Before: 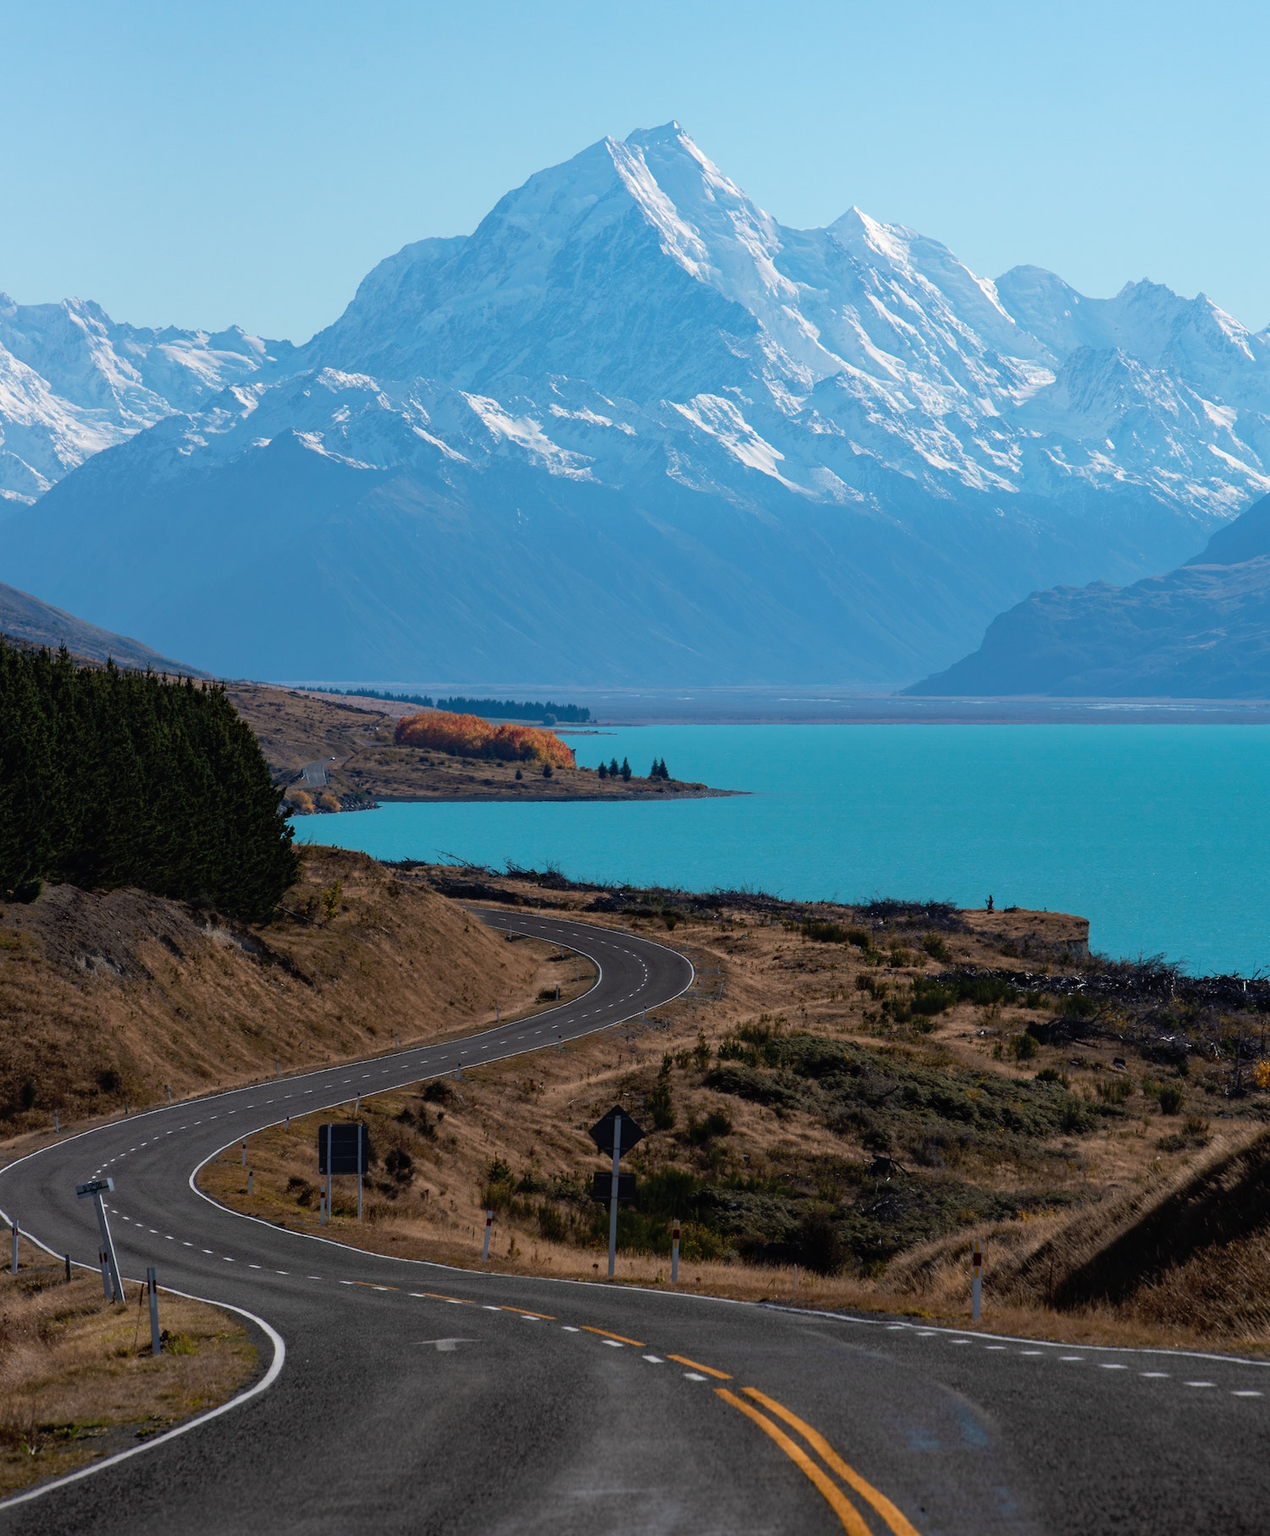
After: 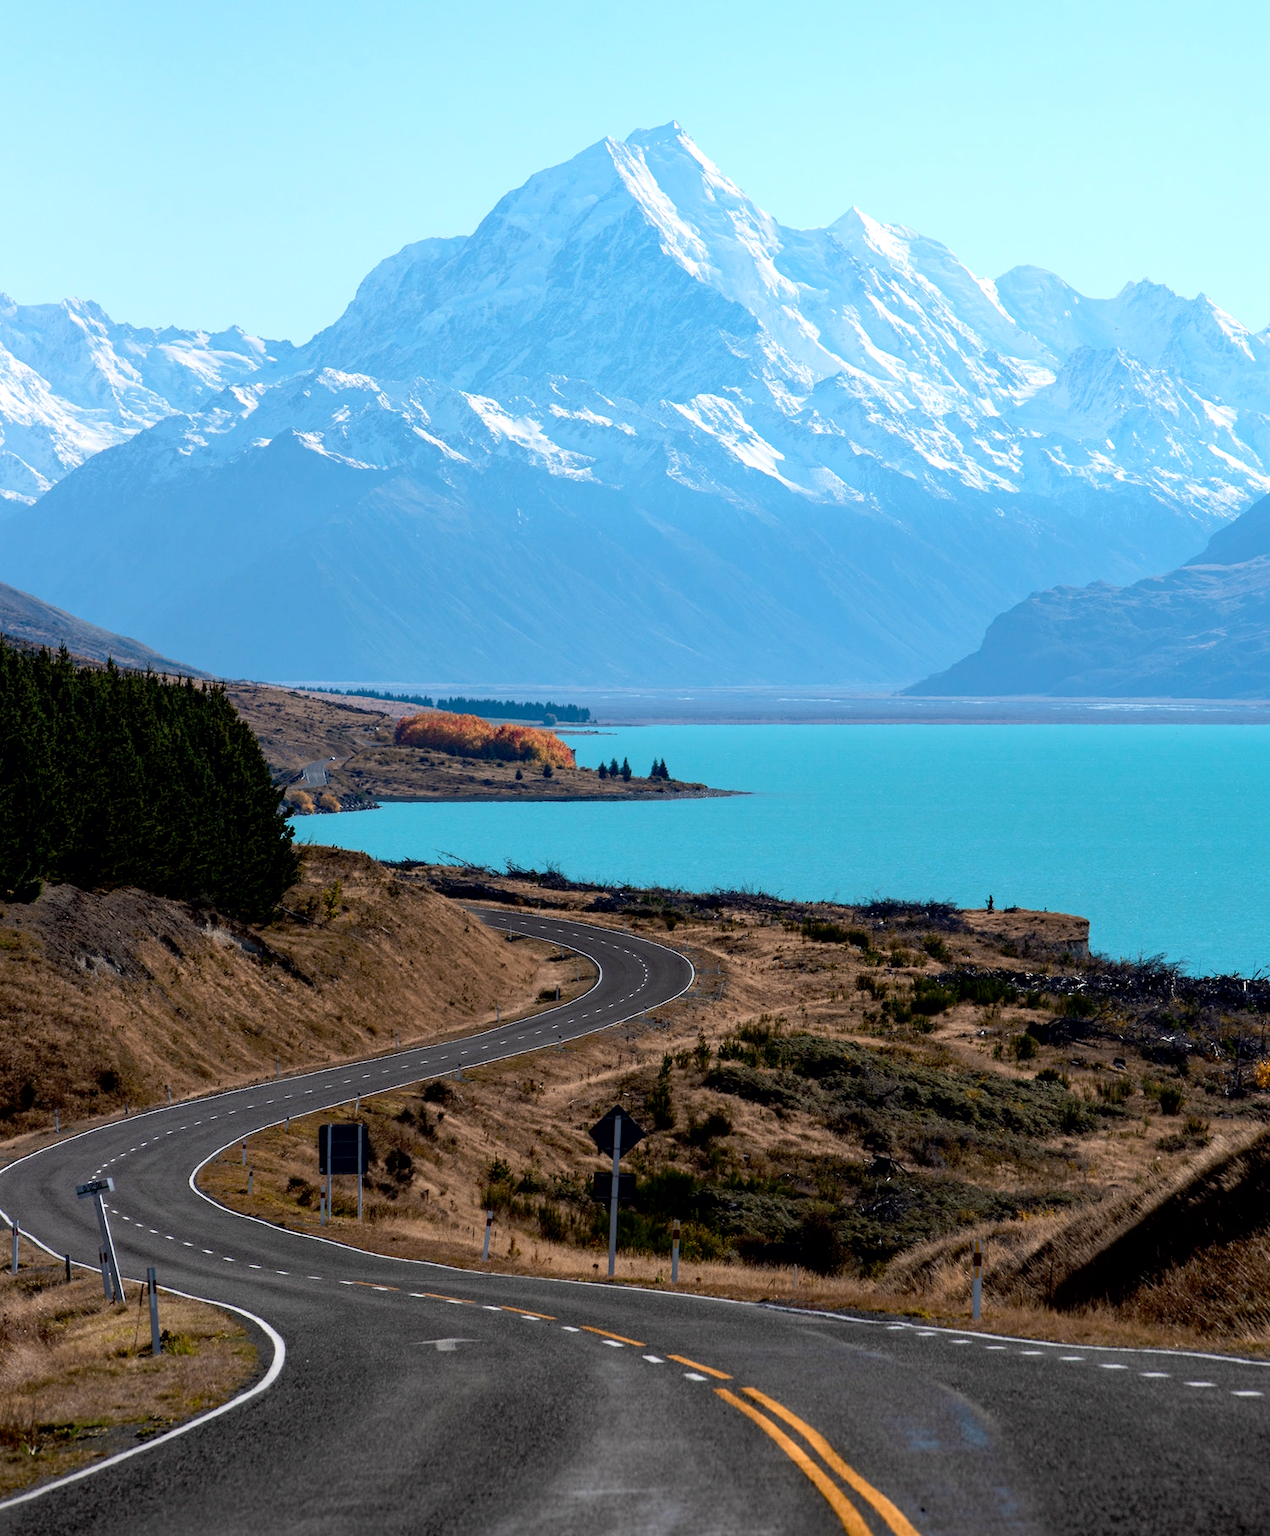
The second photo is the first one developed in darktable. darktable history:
exposure: black level correction 0.005, exposure 0.419 EV, compensate highlight preservation false
contrast brightness saturation: contrast 0.148, brightness 0.05
